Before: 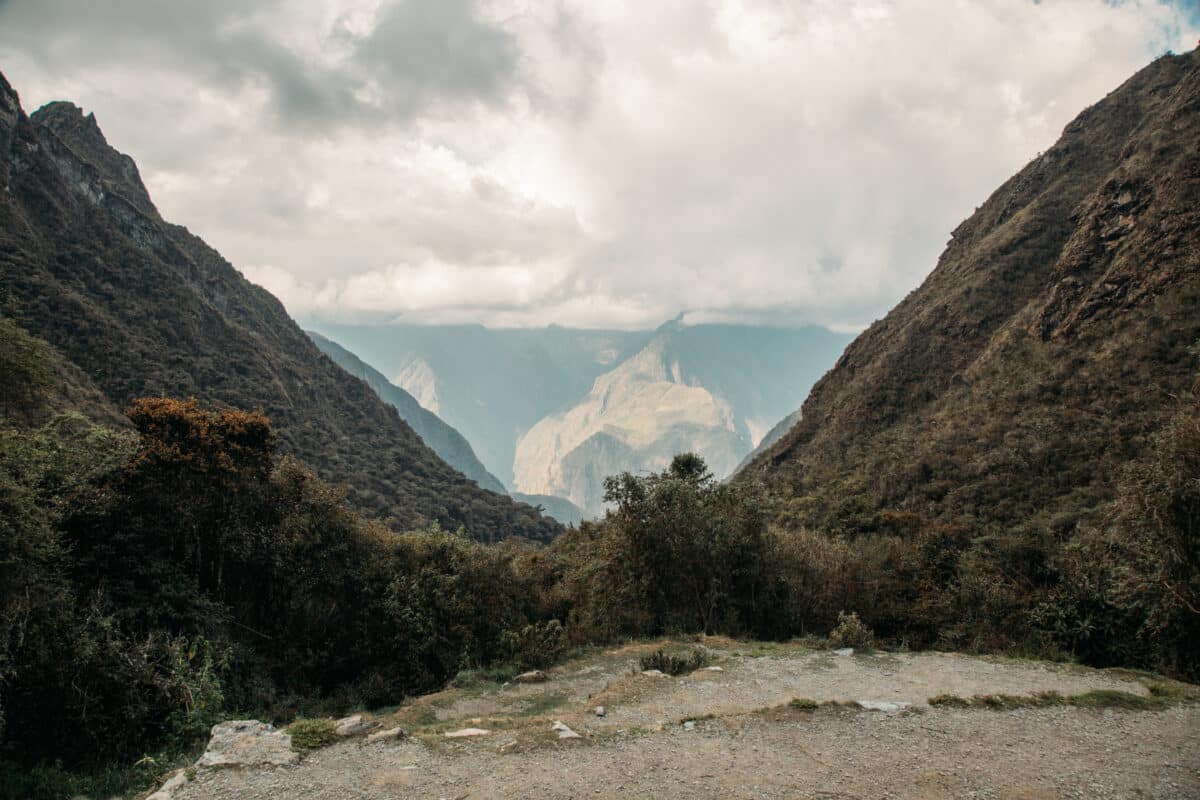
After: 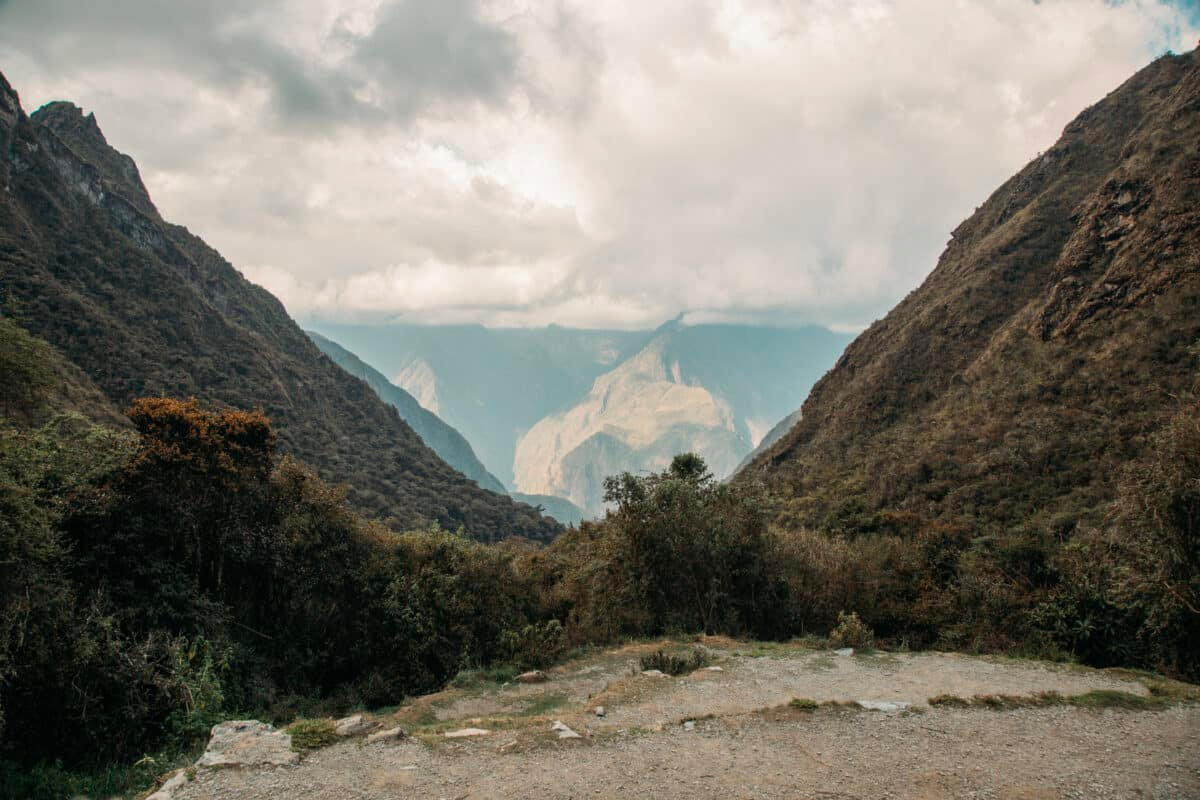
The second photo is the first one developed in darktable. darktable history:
tone equalizer: -7 EV 0.185 EV, -6 EV 0.13 EV, -5 EV 0.058 EV, -4 EV 0.047 EV, -2 EV -0.023 EV, -1 EV -0.046 EV, +0 EV -0.062 EV, edges refinement/feathering 500, mask exposure compensation -1.57 EV, preserve details no
